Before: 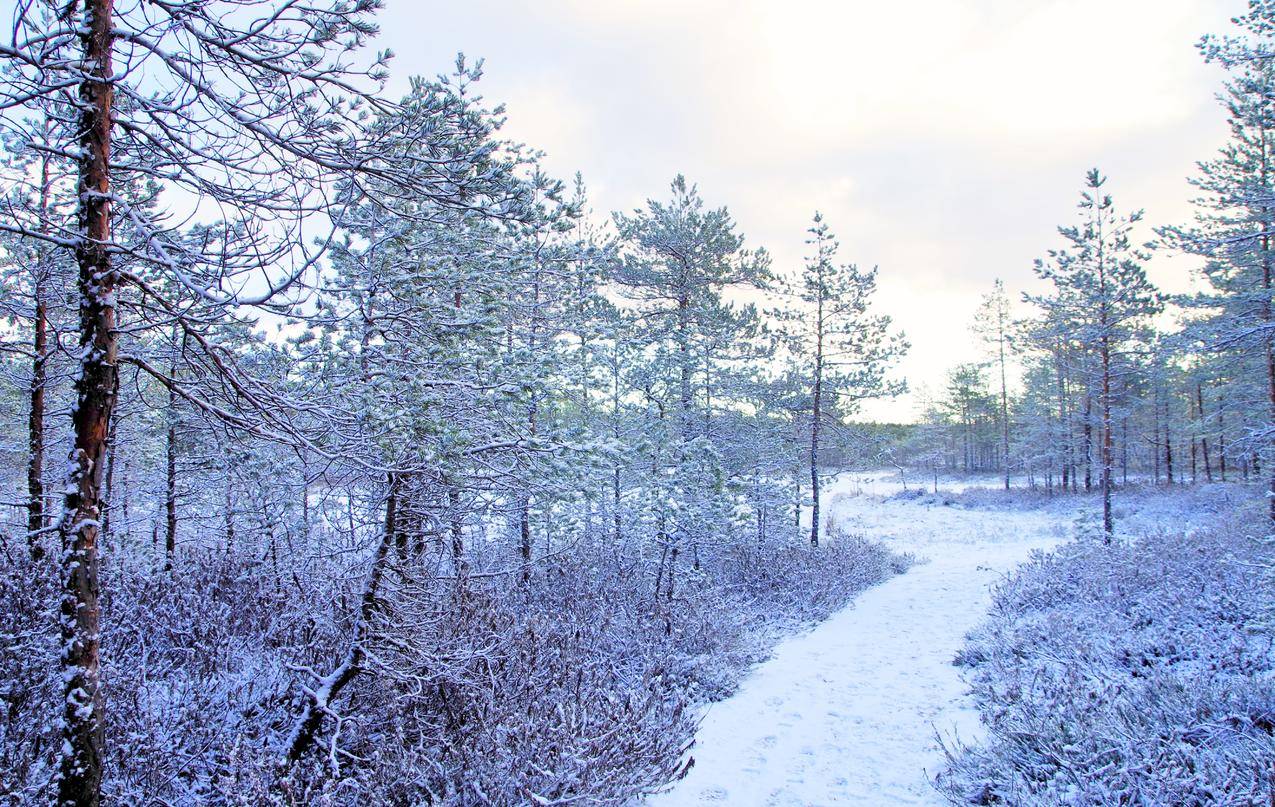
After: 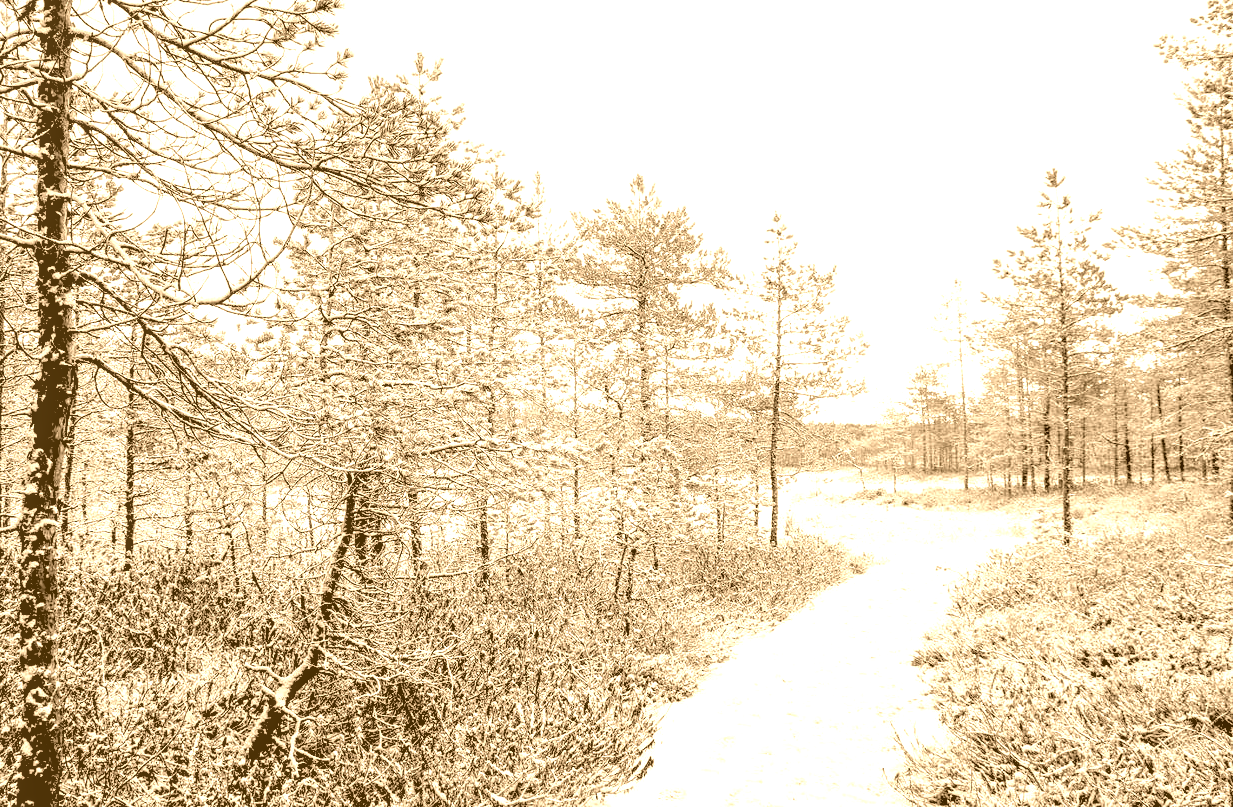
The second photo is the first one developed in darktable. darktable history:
local contrast: detail 150%
crop and rotate: left 3.238%
colorize: hue 28.8°, source mix 100%
exposure: black level correction 0.007, exposure 0.159 EV, compensate highlight preservation false
color balance: lift [0.975, 0.993, 1, 1.015], gamma [1.1, 1, 1, 0.945], gain [1, 1.04, 1, 0.95]
